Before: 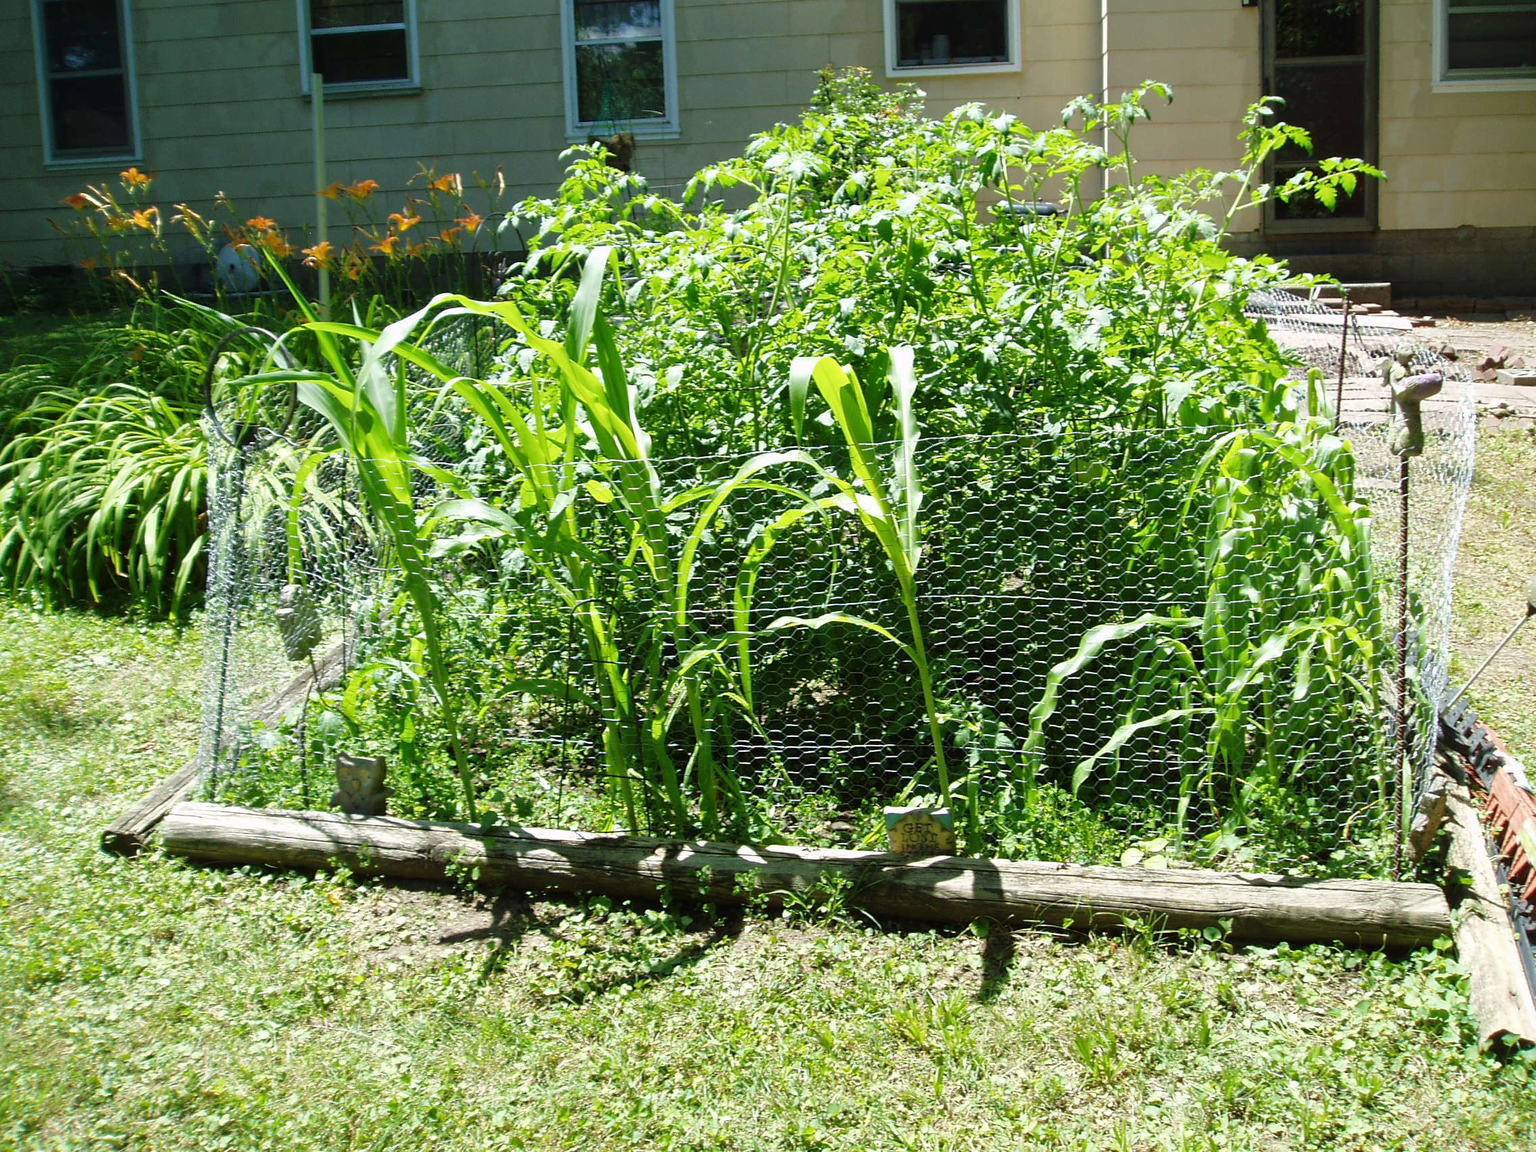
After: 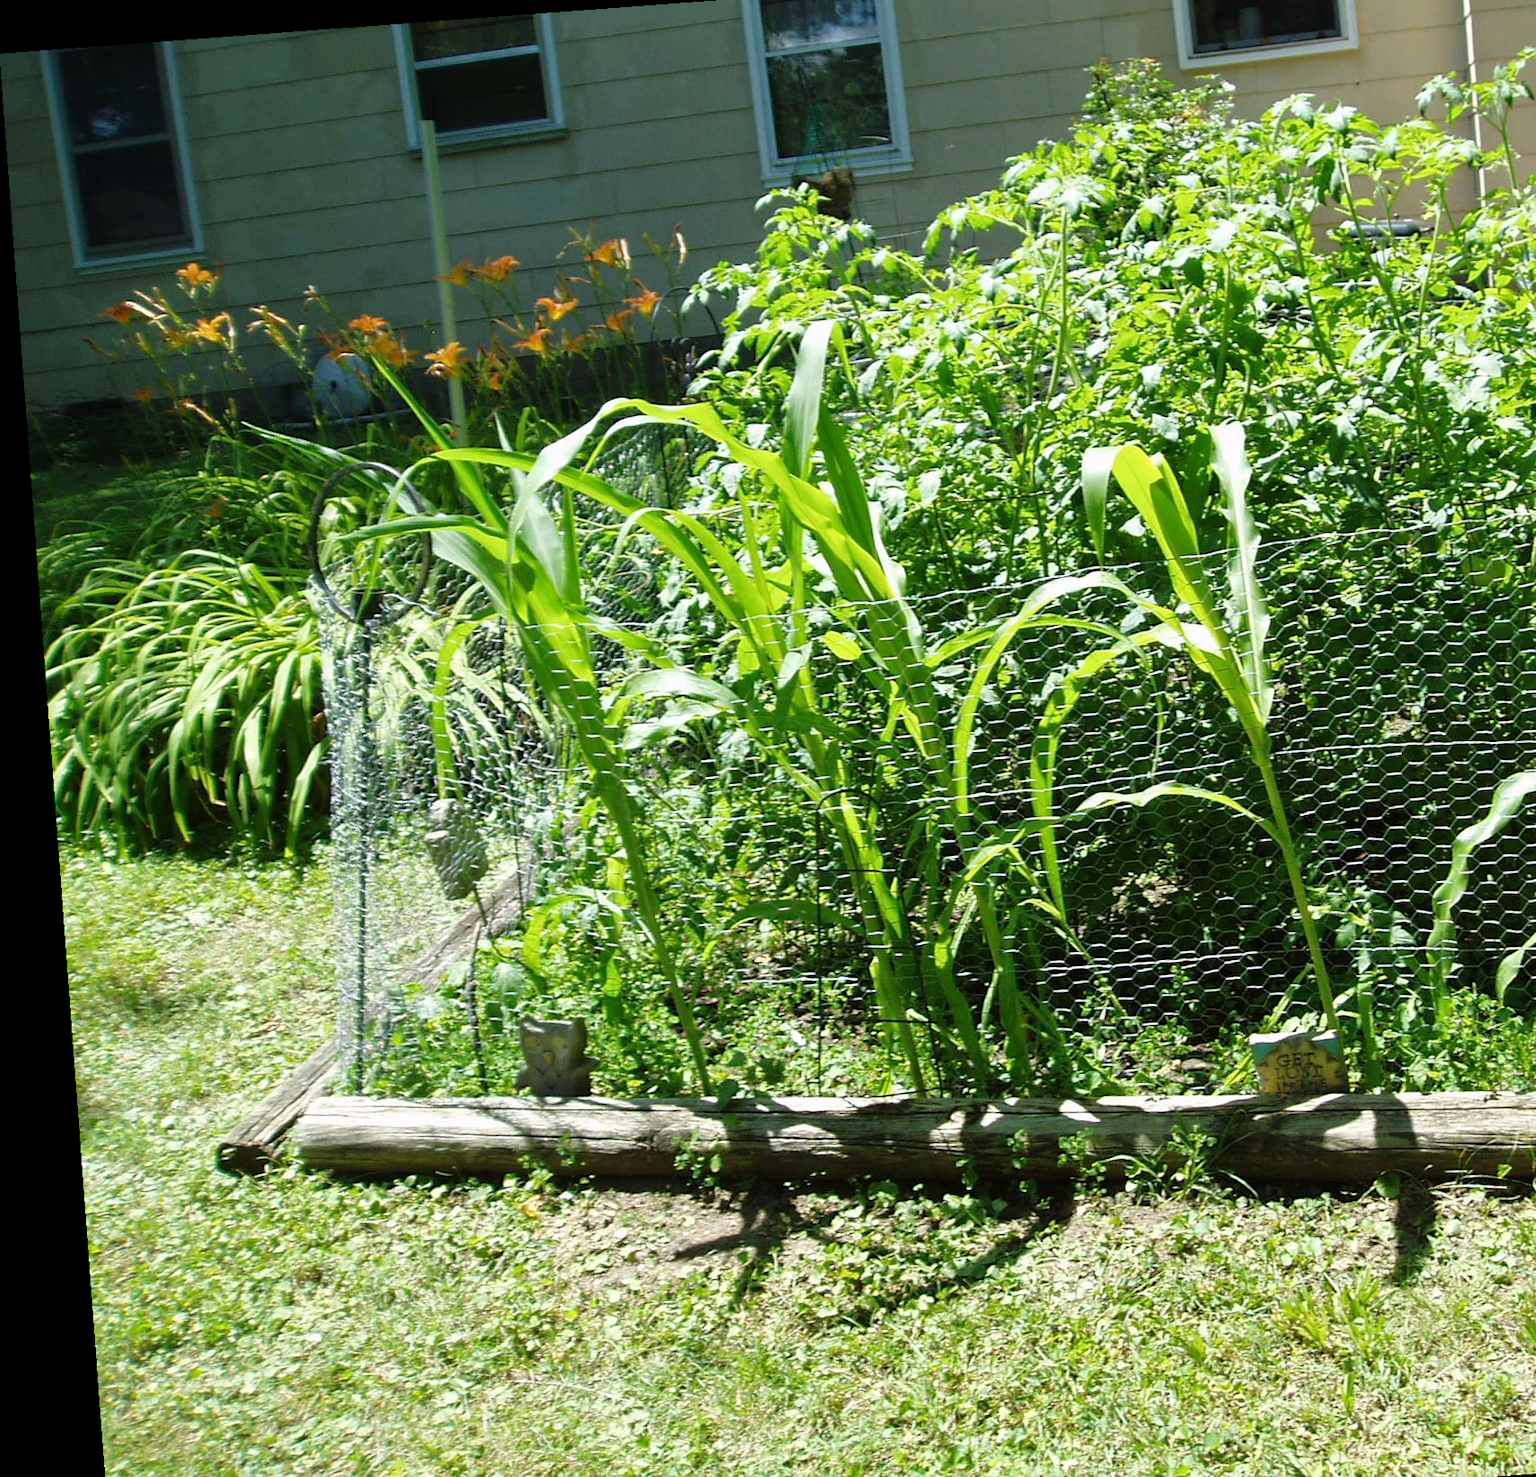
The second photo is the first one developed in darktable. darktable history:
crop: top 5.803%, right 27.864%, bottom 5.804%
rotate and perspective: rotation -4.25°, automatic cropping off
